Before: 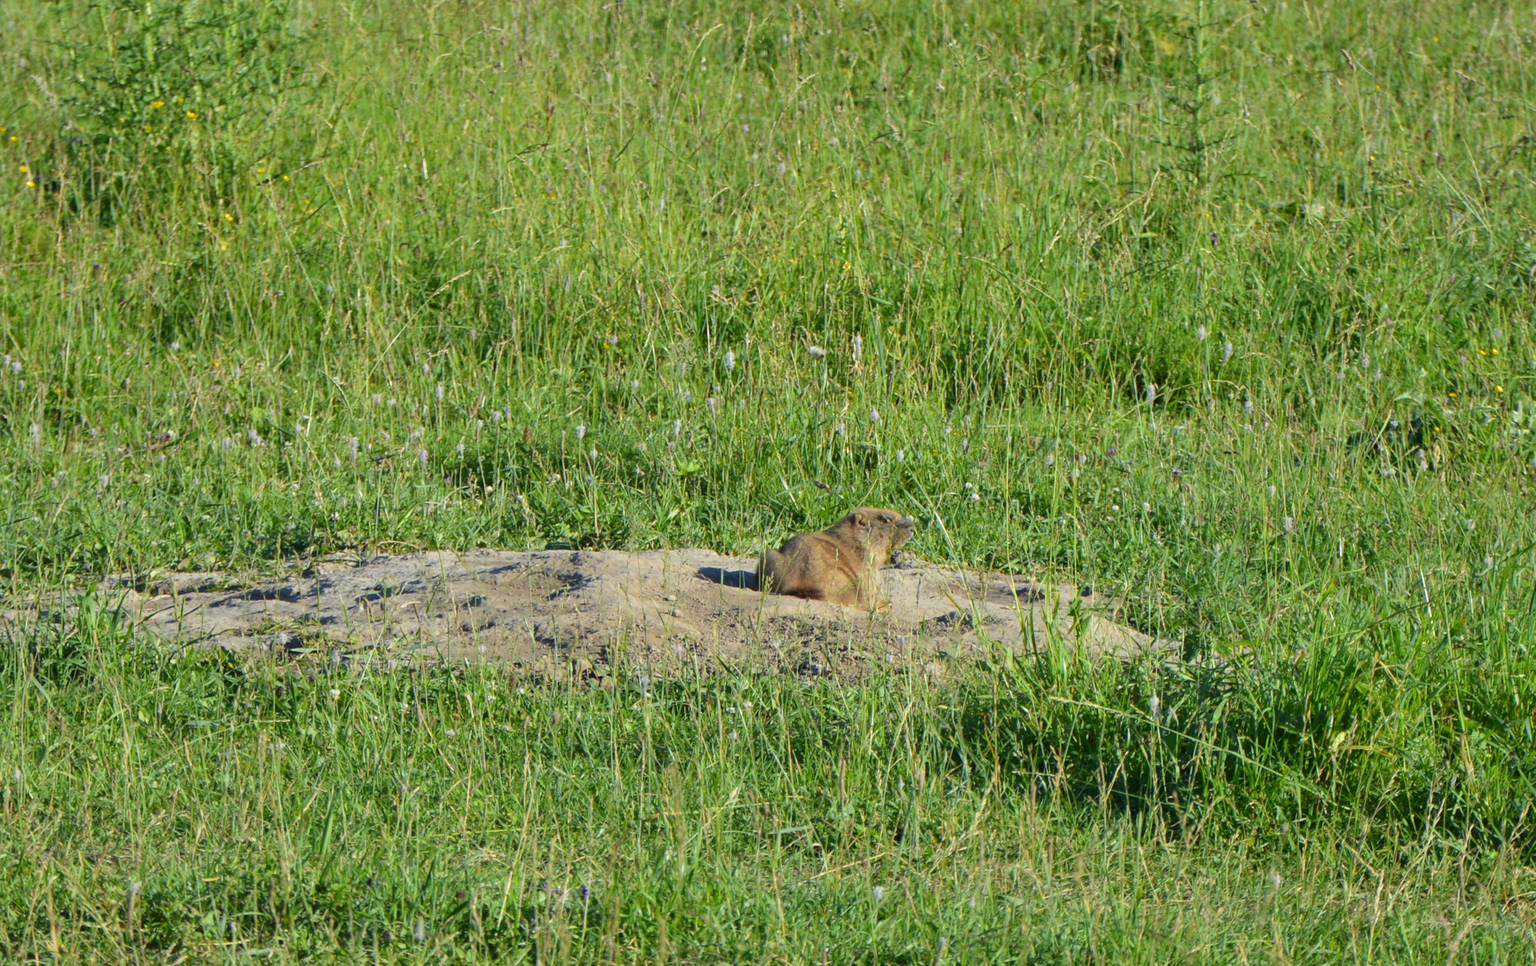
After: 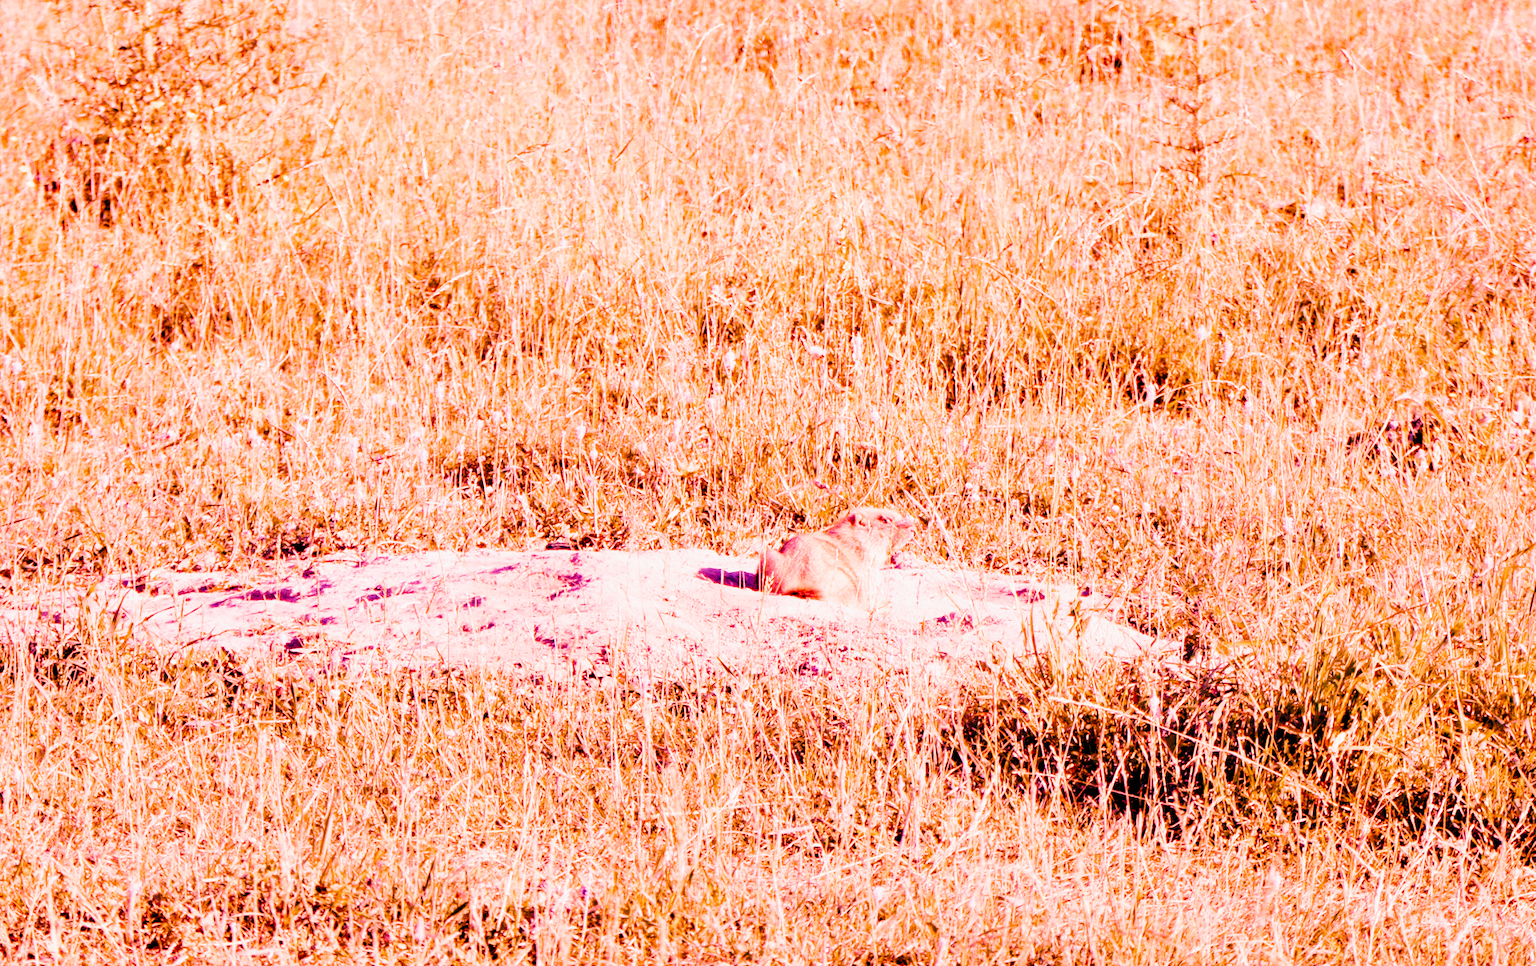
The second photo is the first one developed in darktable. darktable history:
filmic rgb: black relative exposure -2.85 EV, white relative exposure 4.56 EV, hardness 1.77, contrast 1.25, preserve chrominance no, color science v5 (2021)
white balance: red 4.26, blue 1.802
tone equalizer: on, module defaults
